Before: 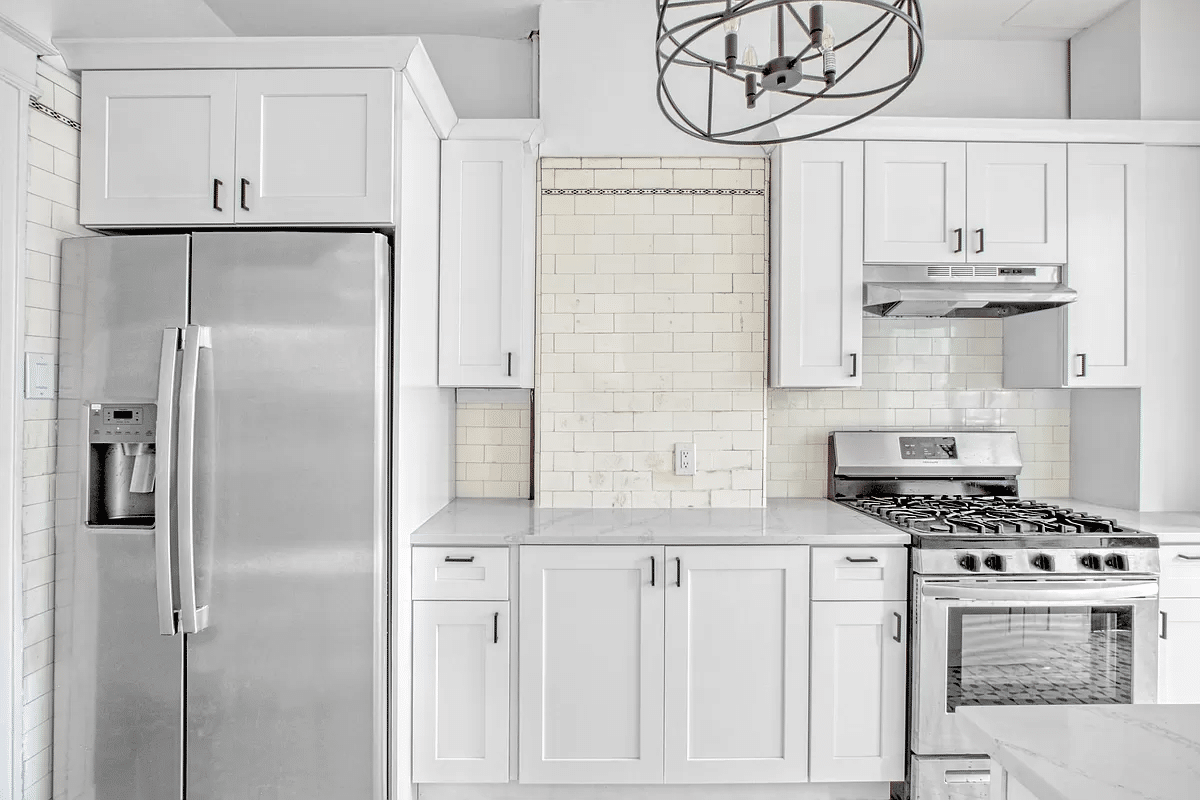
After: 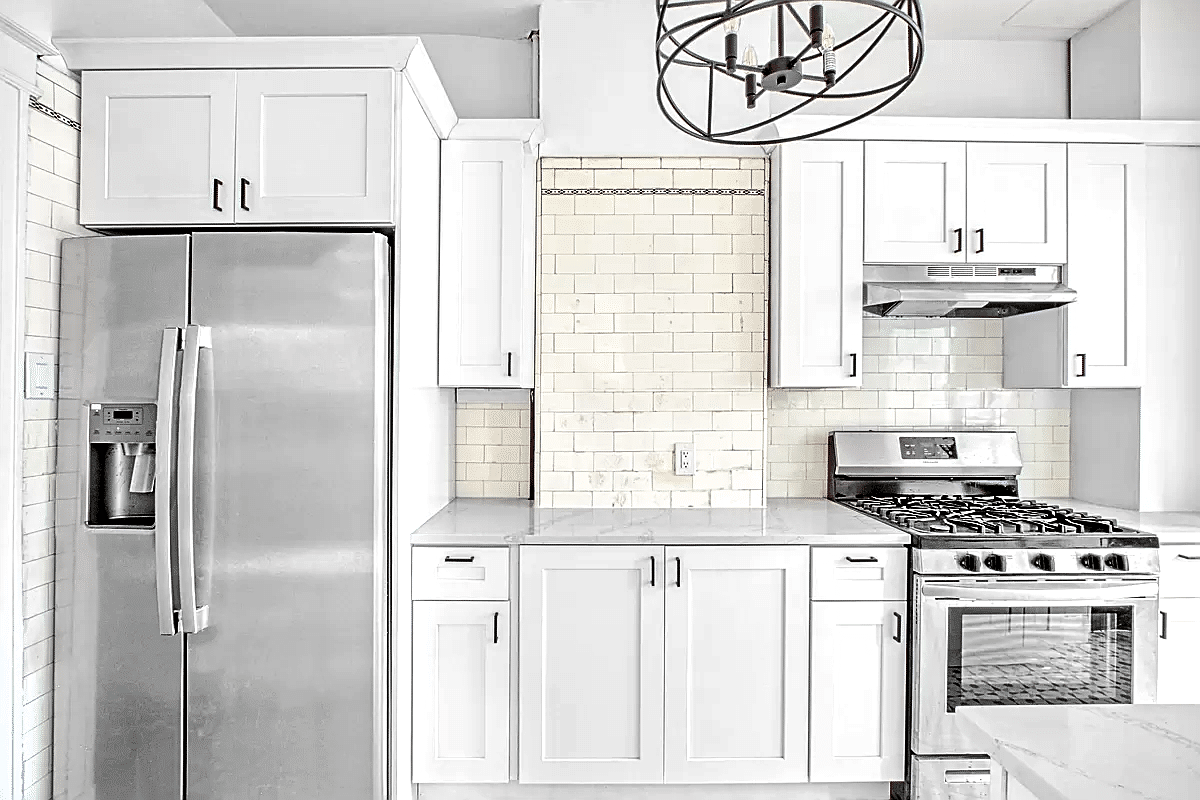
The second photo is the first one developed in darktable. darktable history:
tone equalizer: -8 EV -0.417 EV, -7 EV -0.389 EV, -6 EV -0.333 EV, -5 EV -0.222 EV, -3 EV 0.222 EV, -2 EV 0.333 EV, -1 EV 0.389 EV, +0 EV 0.417 EV, edges refinement/feathering 500, mask exposure compensation -1.57 EV, preserve details no
sharpen: on, module defaults
contrast brightness saturation: contrast 0.07, brightness -0.13, saturation 0.06
